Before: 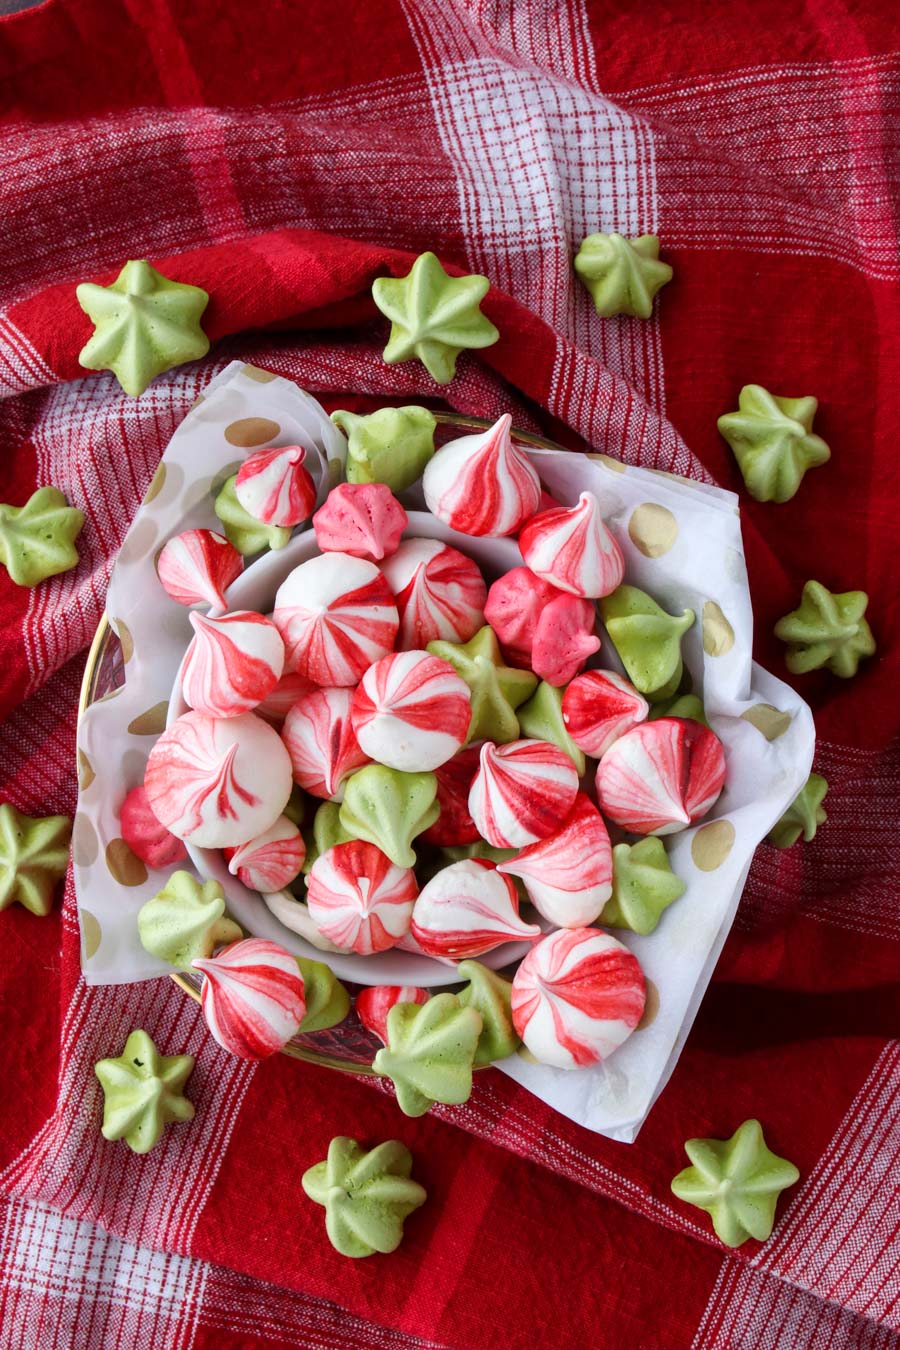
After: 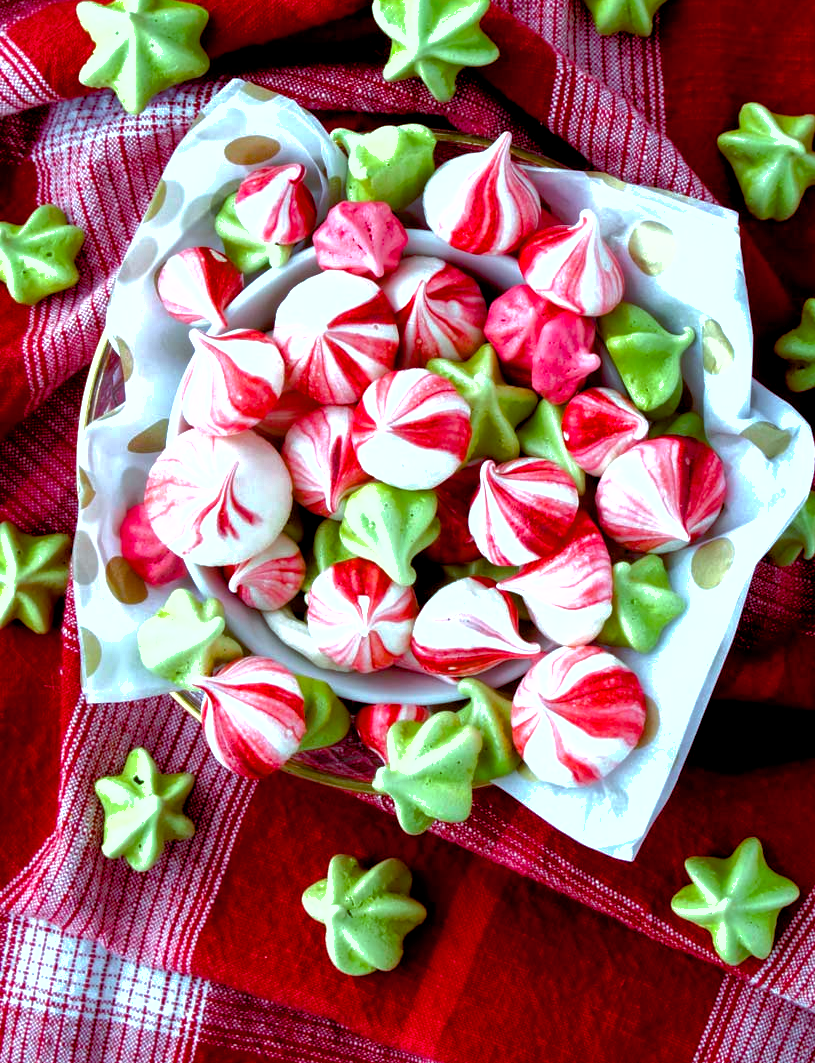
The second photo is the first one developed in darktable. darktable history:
crop: top 20.916%, right 9.437%, bottom 0.316%
shadows and highlights: on, module defaults
levels: levels [0, 0.492, 0.984]
color balance rgb: shadows lift › luminance -7.7%, shadows lift › chroma 2.13%, shadows lift › hue 200.79°, power › luminance -7.77%, power › chroma 2.27%, power › hue 220.69°, highlights gain › luminance 15.15%, highlights gain › chroma 4%, highlights gain › hue 209.35°, global offset › luminance -0.21%, global offset › chroma 0.27%, perceptual saturation grading › global saturation 24.42%, perceptual saturation grading › highlights -24.42%, perceptual saturation grading › mid-tones 24.42%, perceptual saturation grading › shadows 40%, perceptual brilliance grading › global brilliance -5%, perceptual brilliance grading › highlights 24.42%, perceptual brilliance grading › mid-tones 7%, perceptual brilliance grading › shadows -5%
